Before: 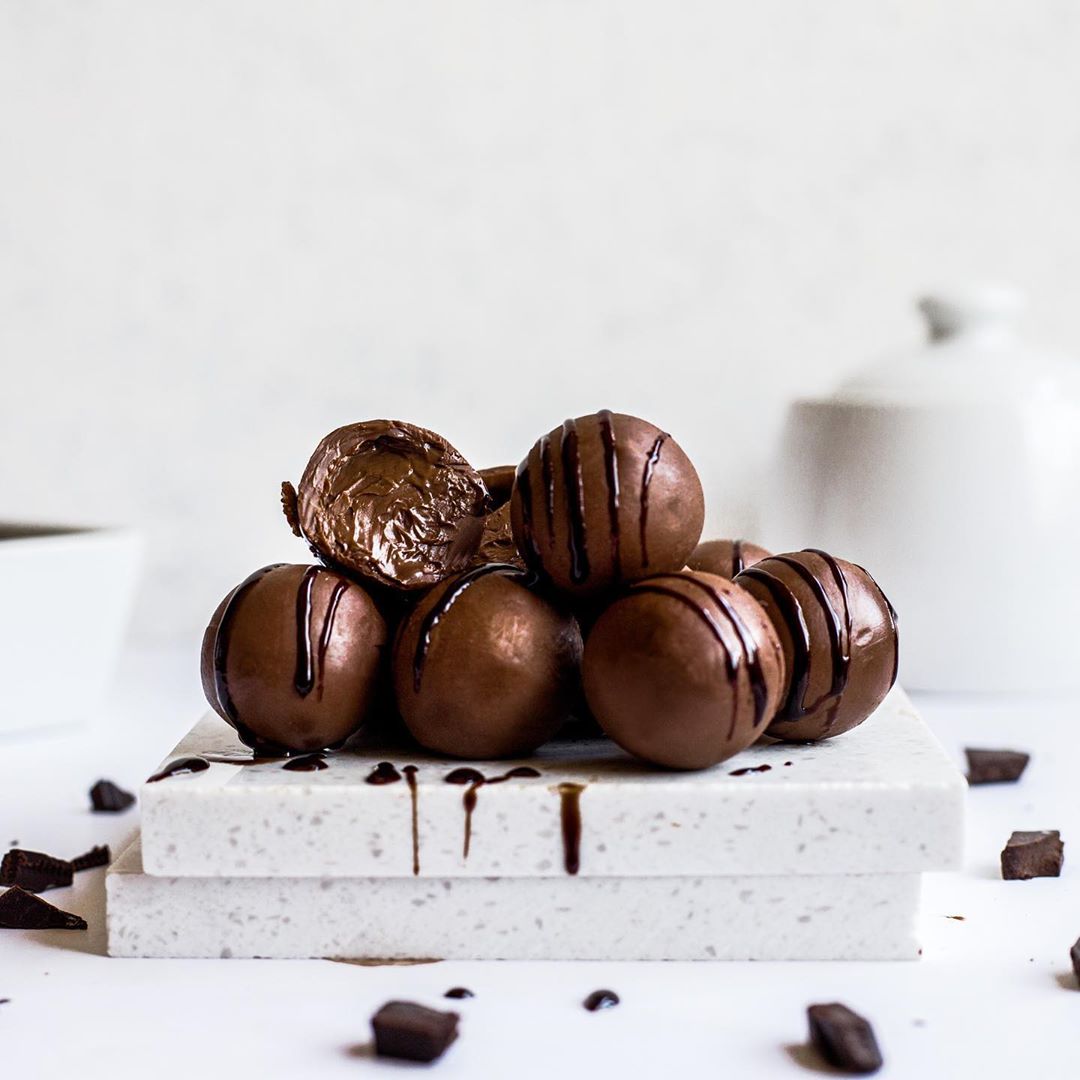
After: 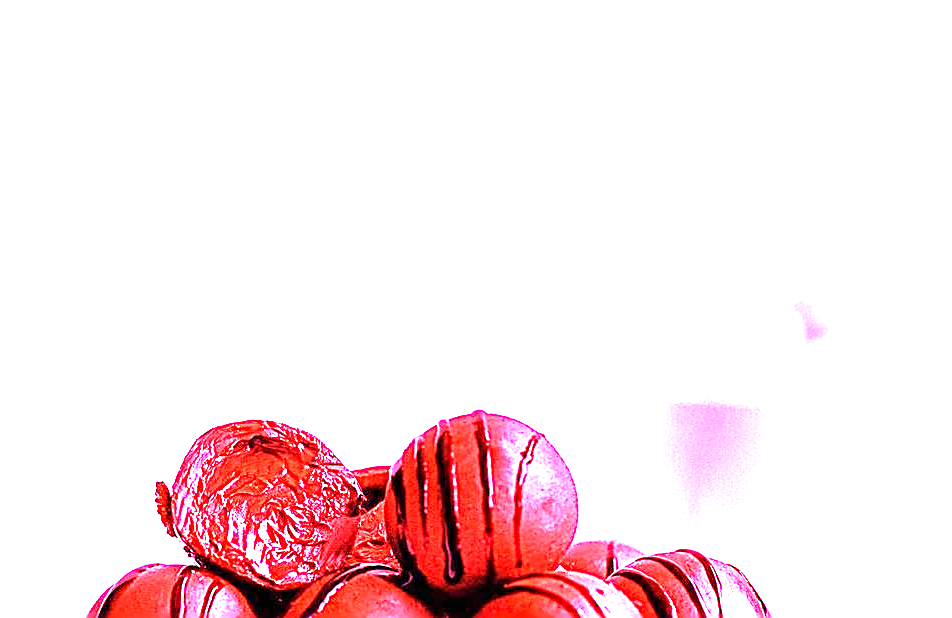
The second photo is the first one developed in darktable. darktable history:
exposure: black level correction 0, exposure 1.2 EV, compensate exposure bias true, compensate highlight preservation false
crop and rotate: left 11.812%, bottom 42.776%
sharpen: on, module defaults
white balance: red 4.26, blue 1.802
